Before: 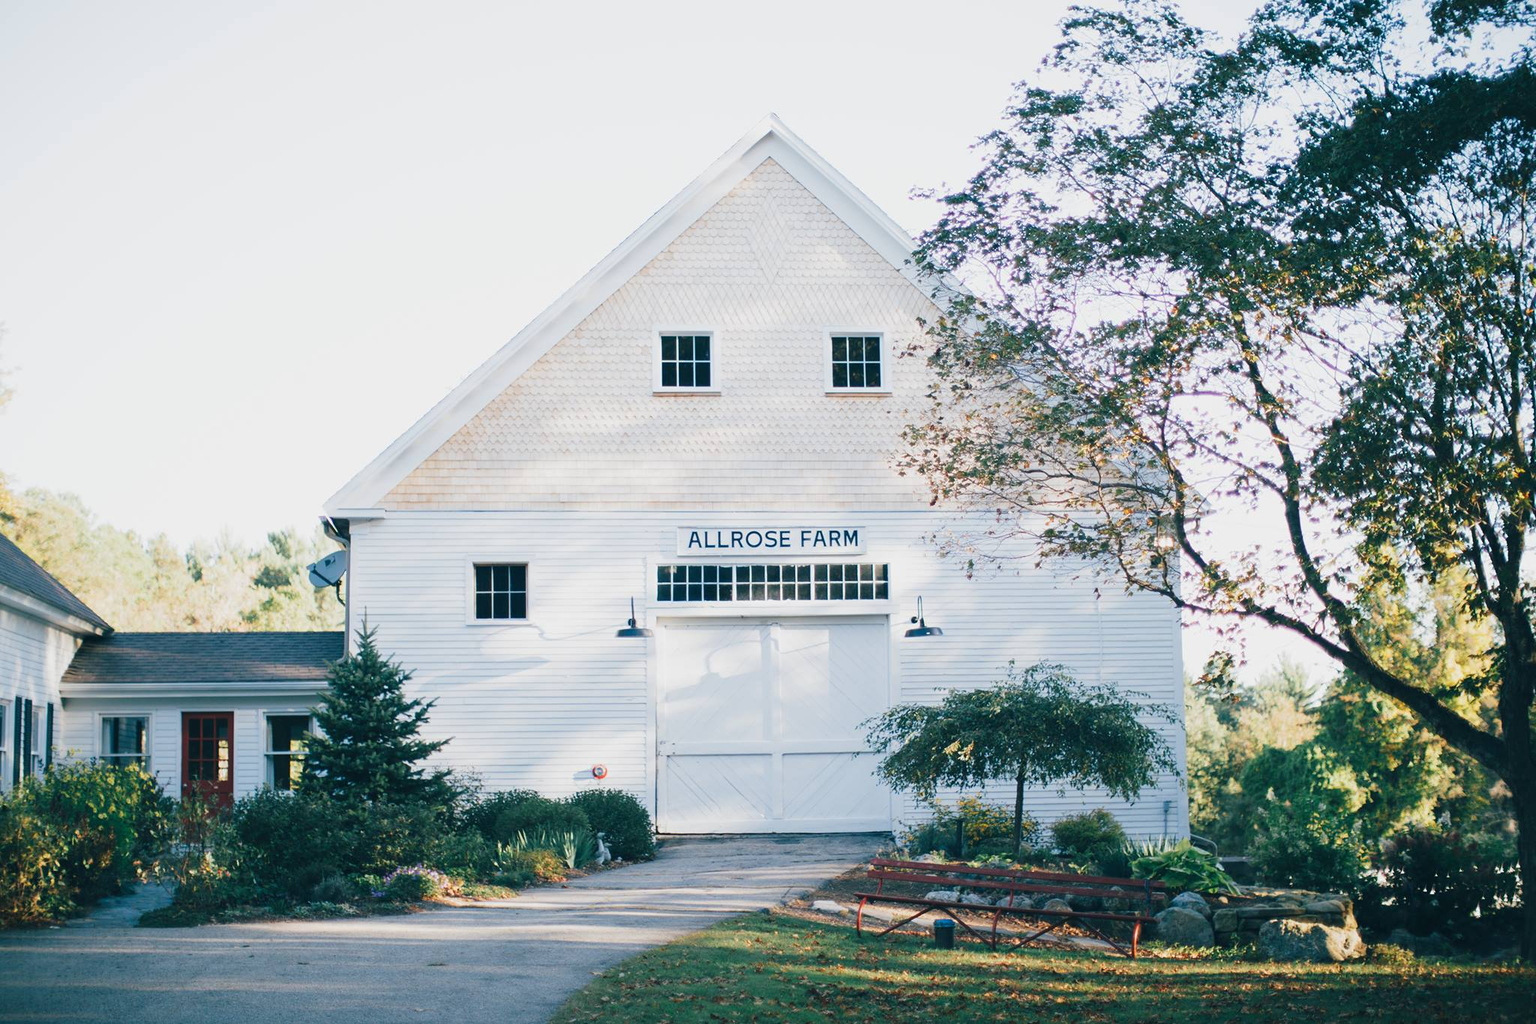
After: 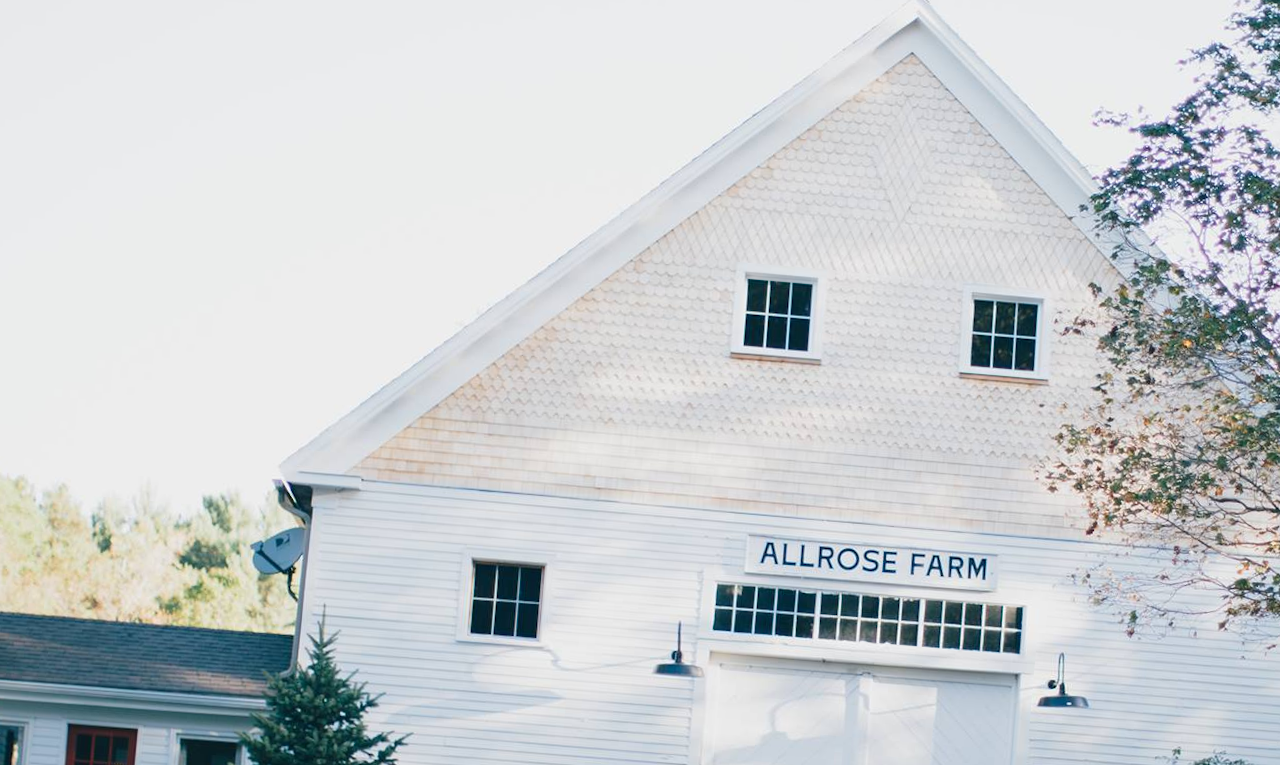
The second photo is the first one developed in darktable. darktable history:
crop and rotate: angle -4.86°, left 2.269%, top 6.839%, right 27.488%, bottom 30.135%
